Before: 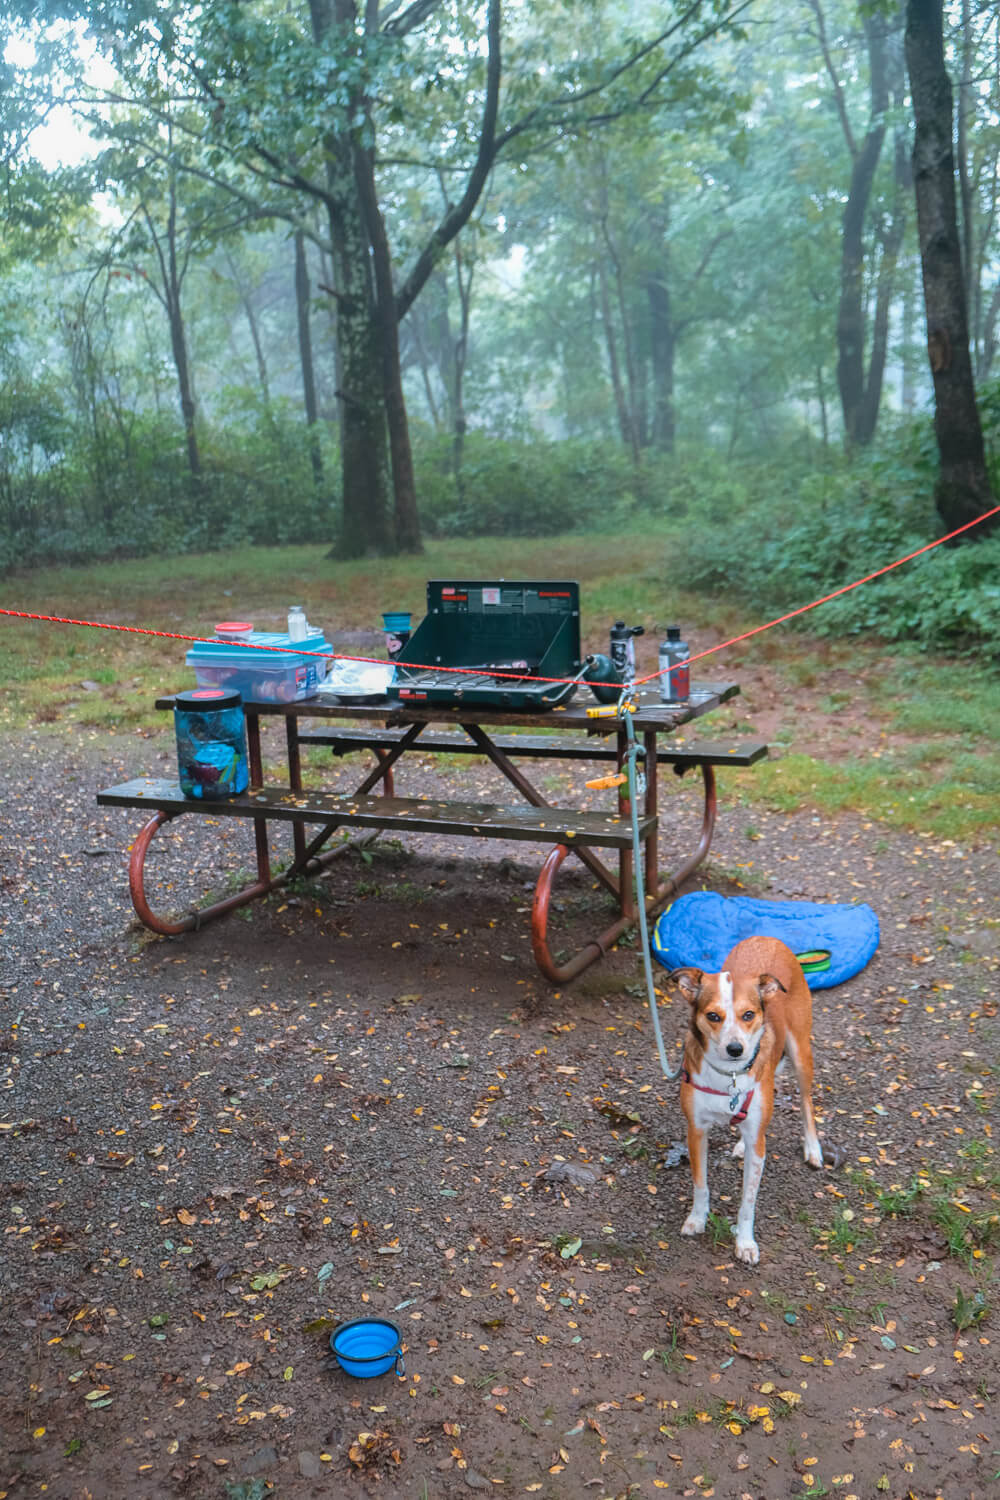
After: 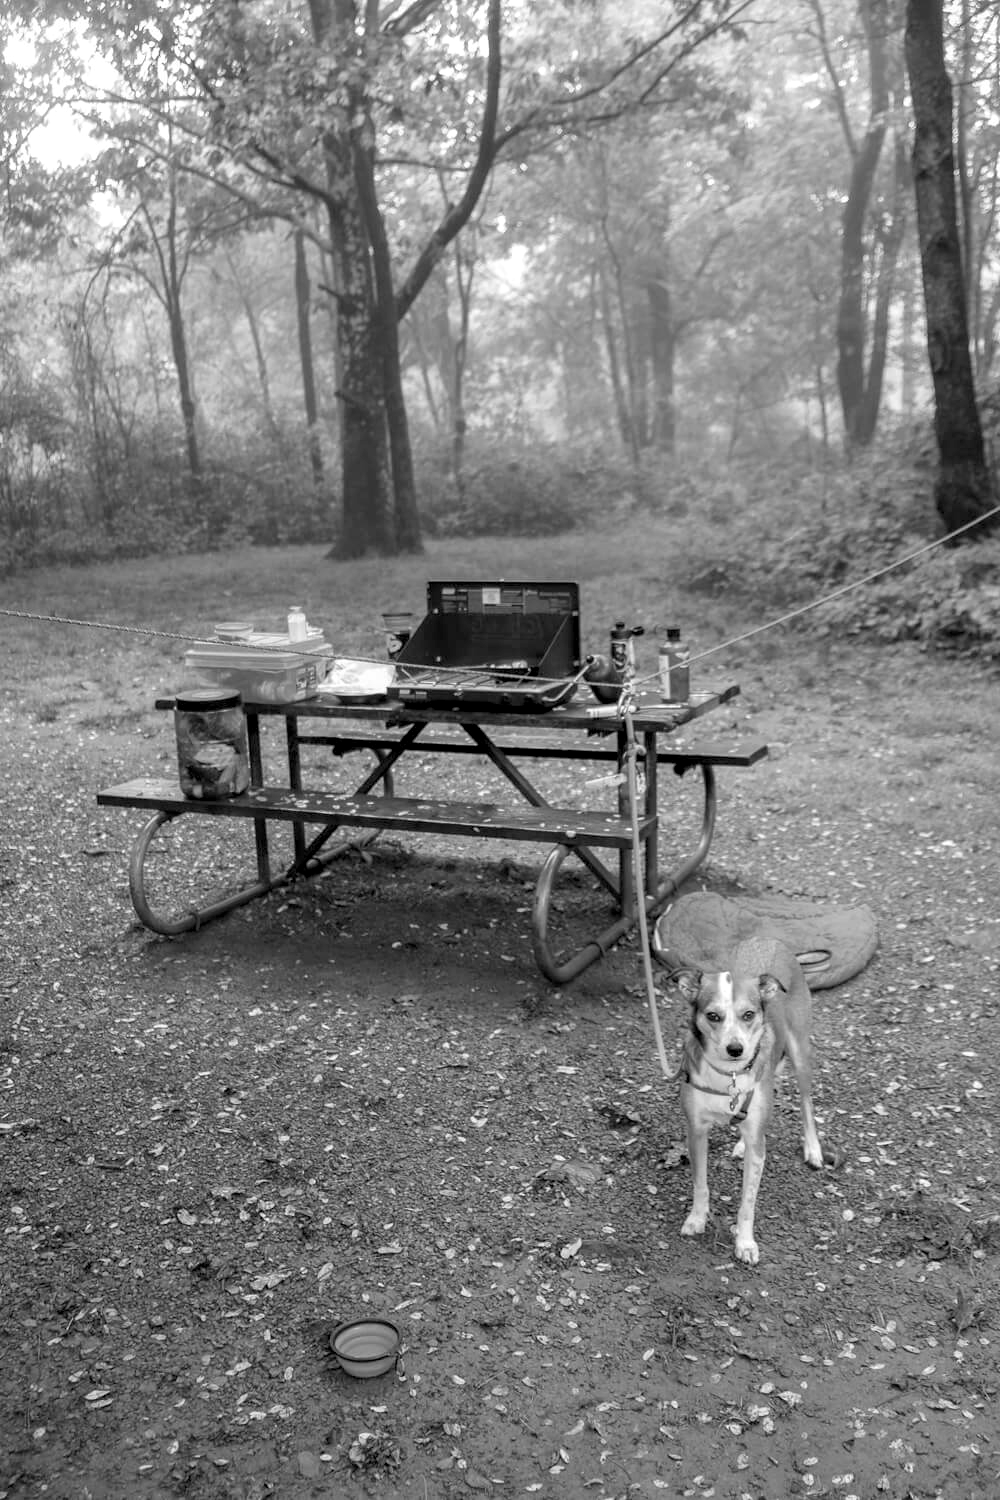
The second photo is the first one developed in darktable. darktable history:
rgb levels: levels [[0.01, 0.419, 0.839], [0, 0.5, 1], [0, 0.5, 1]]
monochrome: a -6.99, b 35.61, size 1.4
